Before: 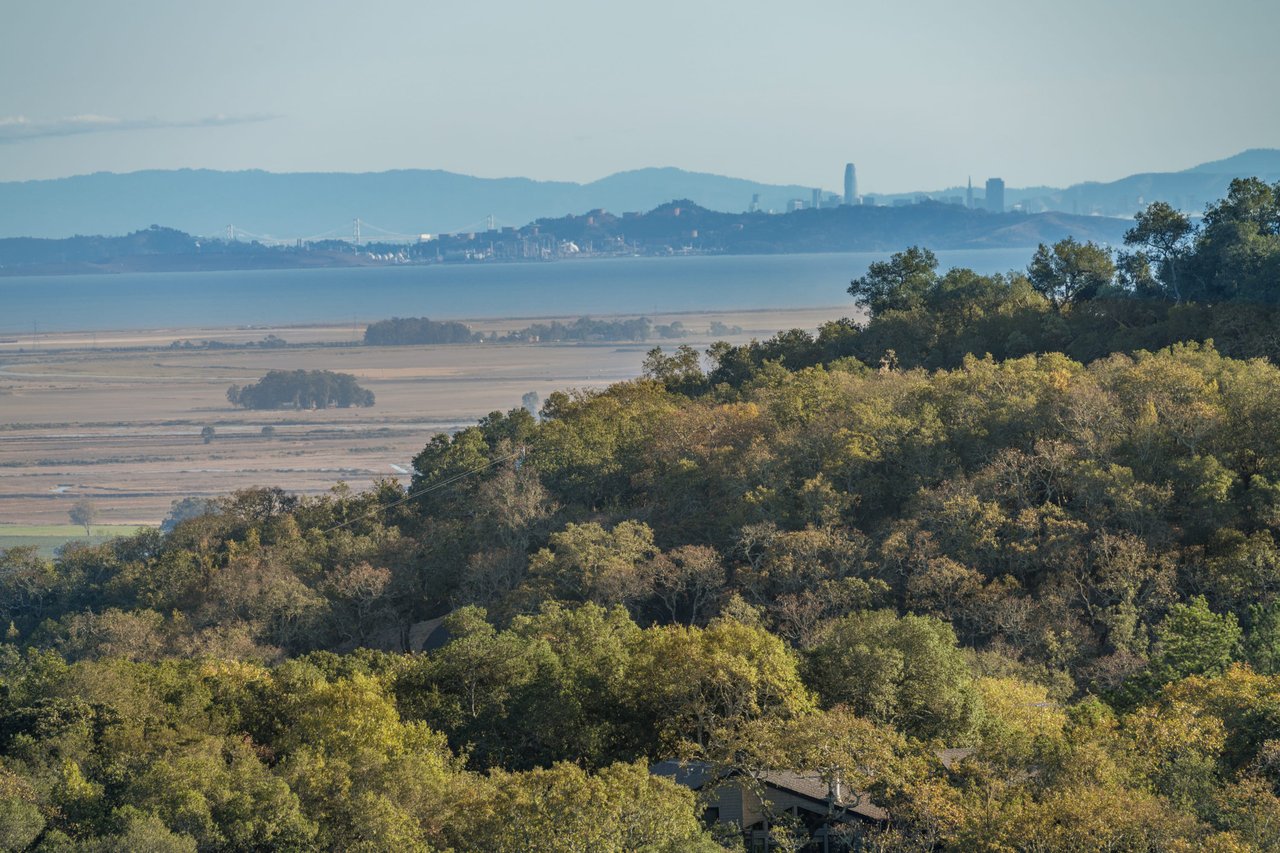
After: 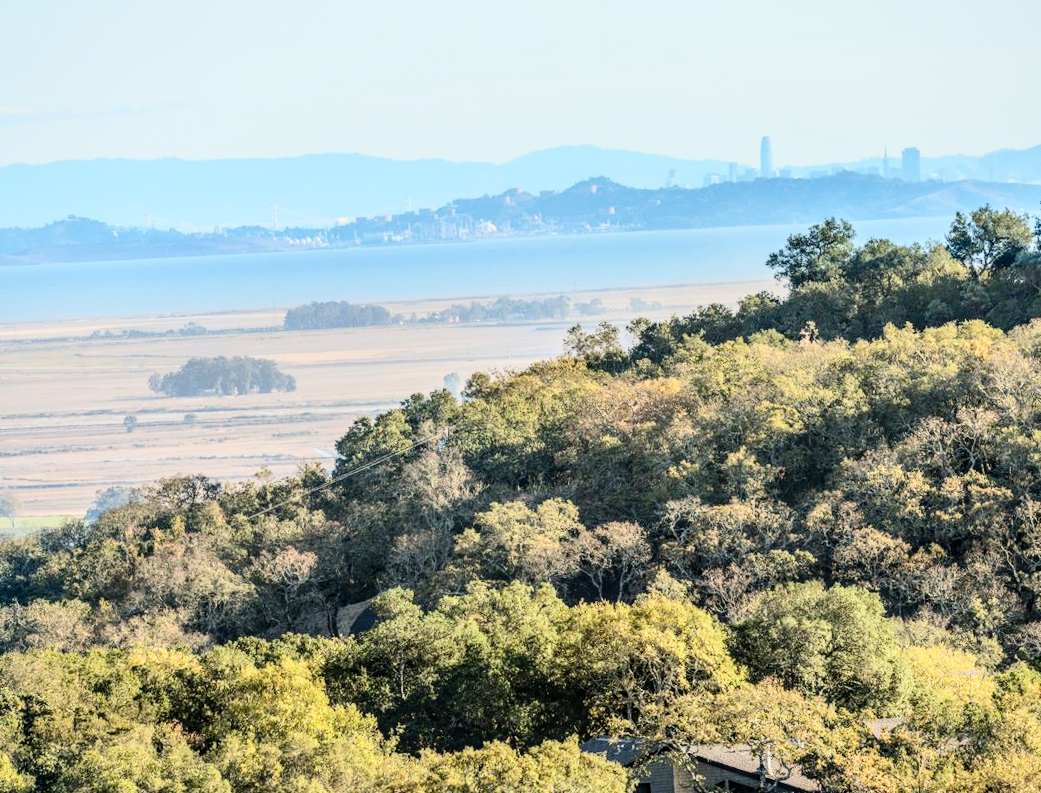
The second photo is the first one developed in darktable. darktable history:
crop and rotate: angle 1.43°, left 4.513%, top 0.87%, right 11.102%, bottom 2.638%
tone curve: curves: ch0 [(0, 0) (0.07, 0.052) (0.23, 0.254) (0.486, 0.53) (0.822, 0.825) (0.994, 0.955)]; ch1 [(0, 0) (0.226, 0.261) (0.379, 0.442) (0.469, 0.472) (0.495, 0.495) (0.514, 0.504) (0.561, 0.568) (0.59, 0.612) (1, 1)]; ch2 [(0, 0) (0.269, 0.299) (0.459, 0.441) (0.498, 0.499) (0.523, 0.52) (0.586, 0.569) (0.635, 0.617) (0.659, 0.681) (0.718, 0.764) (1, 1)], preserve colors none
local contrast: on, module defaults
contrast brightness saturation: contrast 0.147, brightness -0.011, saturation 0.097
base curve: curves: ch0 [(0, 0.003) (0.001, 0.002) (0.006, 0.004) (0.02, 0.022) (0.048, 0.086) (0.094, 0.234) (0.162, 0.431) (0.258, 0.629) (0.385, 0.8) (0.548, 0.918) (0.751, 0.988) (1, 1)]
